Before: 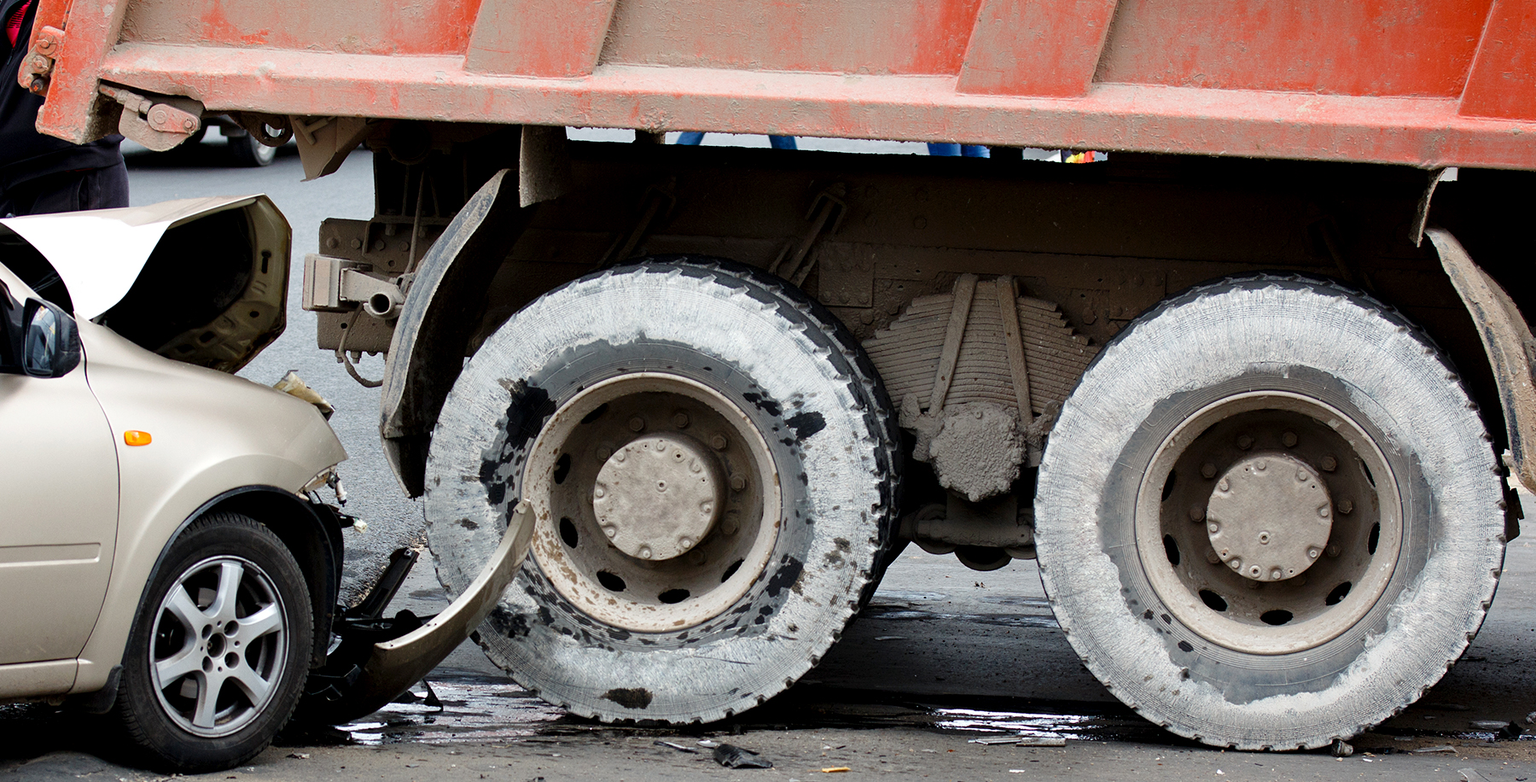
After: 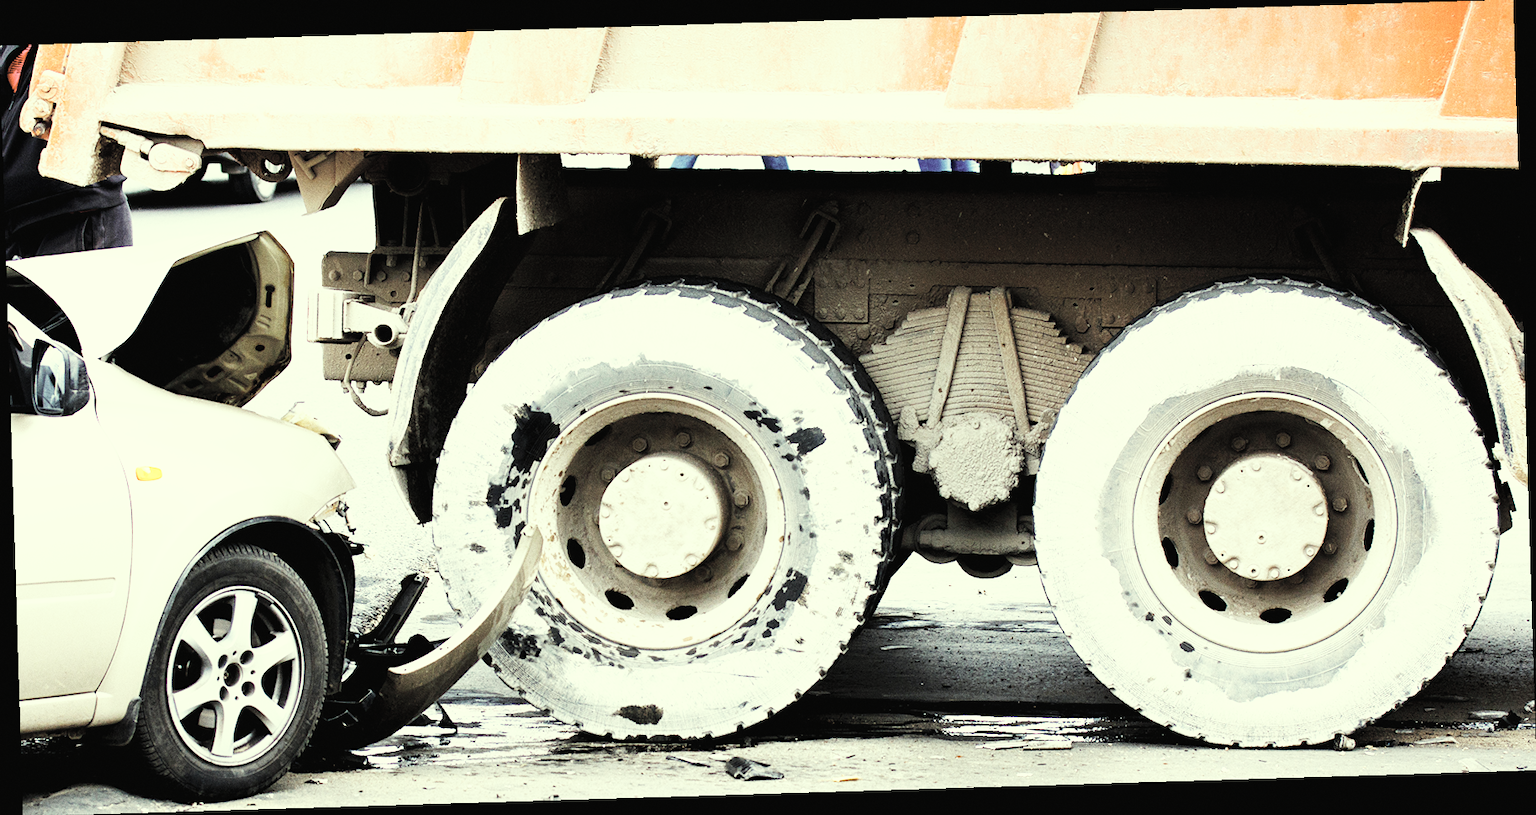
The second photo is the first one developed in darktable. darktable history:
rotate and perspective: rotation -1.75°, automatic cropping off
base curve: curves: ch0 [(0, 0) (0.007, 0.004) (0.027, 0.03) (0.046, 0.07) (0.207, 0.54) (0.442, 0.872) (0.673, 0.972) (1, 1)], preserve colors none
contrast brightness saturation: brightness 0.18, saturation -0.5
exposure: black level correction 0, exposure 0.7 EV, compensate exposure bias true, compensate highlight preservation false
color correction: highlights a* -5.94, highlights b* 11.19
grain: coarseness 0.09 ISO
